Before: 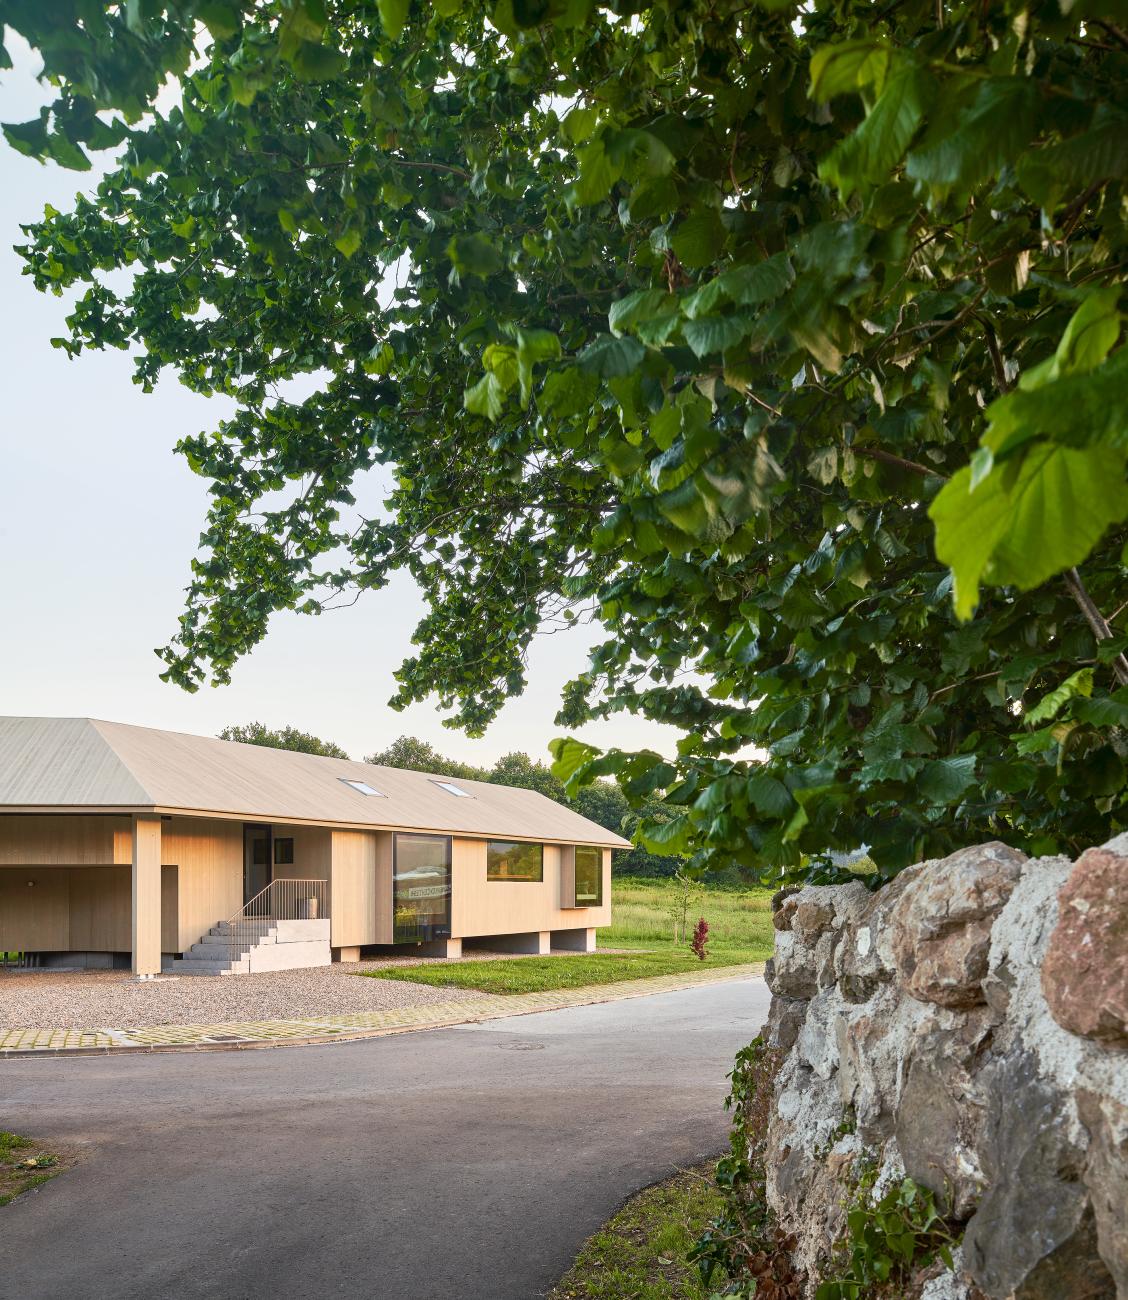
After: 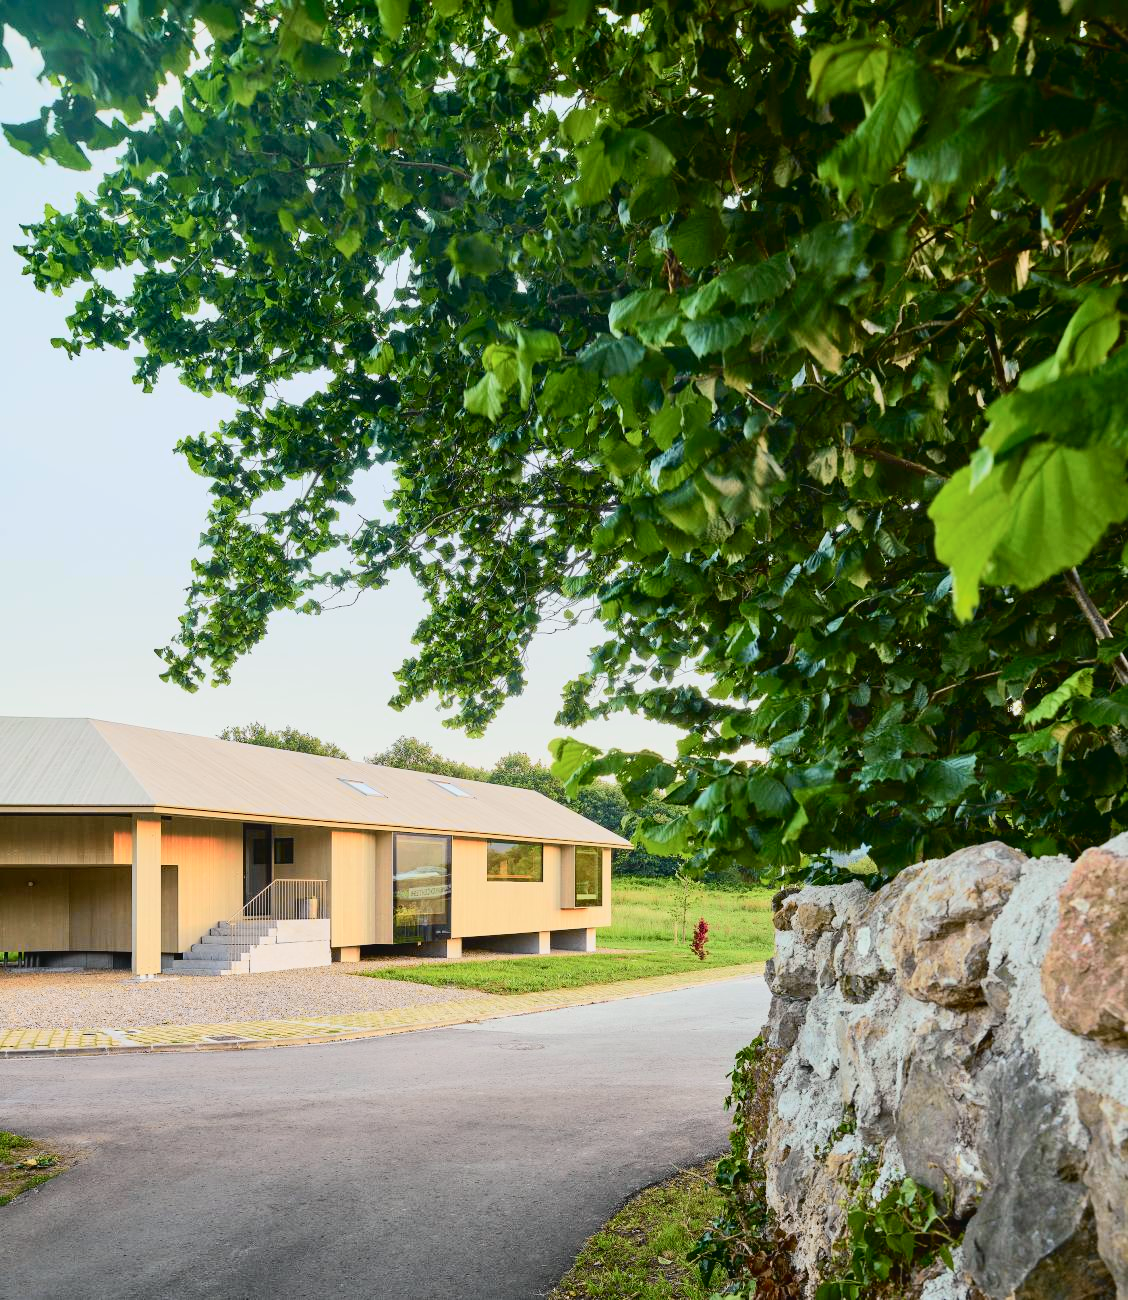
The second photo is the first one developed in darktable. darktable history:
tone curve: curves: ch0 [(0, 0.022) (0.114, 0.083) (0.281, 0.315) (0.447, 0.557) (0.588, 0.711) (0.786, 0.839) (0.999, 0.949)]; ch1 [(0, 0) (0.389, 0.352) (0.458, 0.433) (0.486, 0.474) (0.509, 0.505) (0.535, 0.53) (0.555, 0.557) (0.586, 0.622) (0.677, 0.724) (1, 1)]; ch2 [(0, 0) (0.369, 0.388) (0.449, 0.431) (0.501, 0.5) (0.528, 0.52) (0.561, 0.59) (0.697, 0.721) (1, 1)], color space Lab, independent channels, preserve colors none
